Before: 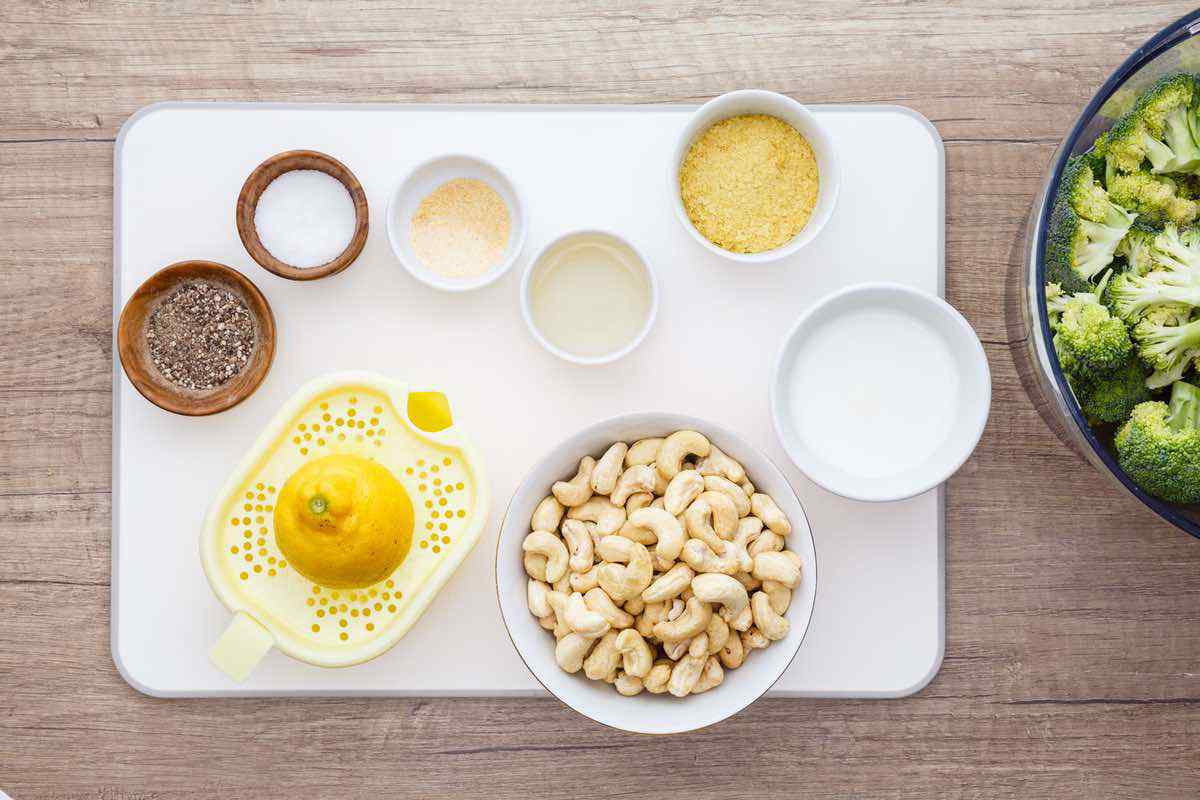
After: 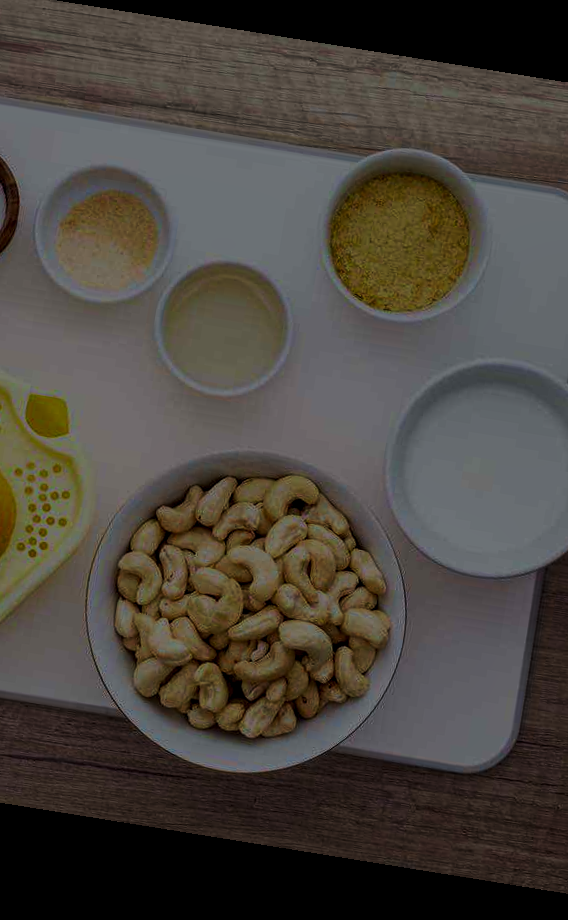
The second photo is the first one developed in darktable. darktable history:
crop: left 33.452%, top 6.025%, right 23.155%
exposure: exposure -2.446 EV, compensate highlight preservation false
tone curve: curves: ch0 [(0, 0) (0.003, 0.006) (0.011, 0.007) (0.025, 0.01) (0.044, 0.015) (0.069, 0.023) (0.1, 0.031) (0.136, 0.045) (0.177, 0.066) (0.224, 0.098) (0.277, 0.139) (0.335, 0.194) (0.399, 0.254) (0.468, 0.346) (0.543, 0.45) (0.623, 0.56) (0.709, 0.667) (0.801, 0.78) (0.898, 0.891) (1, 1)], preserve colors none
base curve: curves: ch0 [(0, 0) (0.688, 0.865) (1, 1)], preserve colors none
velvia: on, module defaults
local contrast: on, module defaults
rotate and perspective: rotation 9.12°, automatic cropping off
